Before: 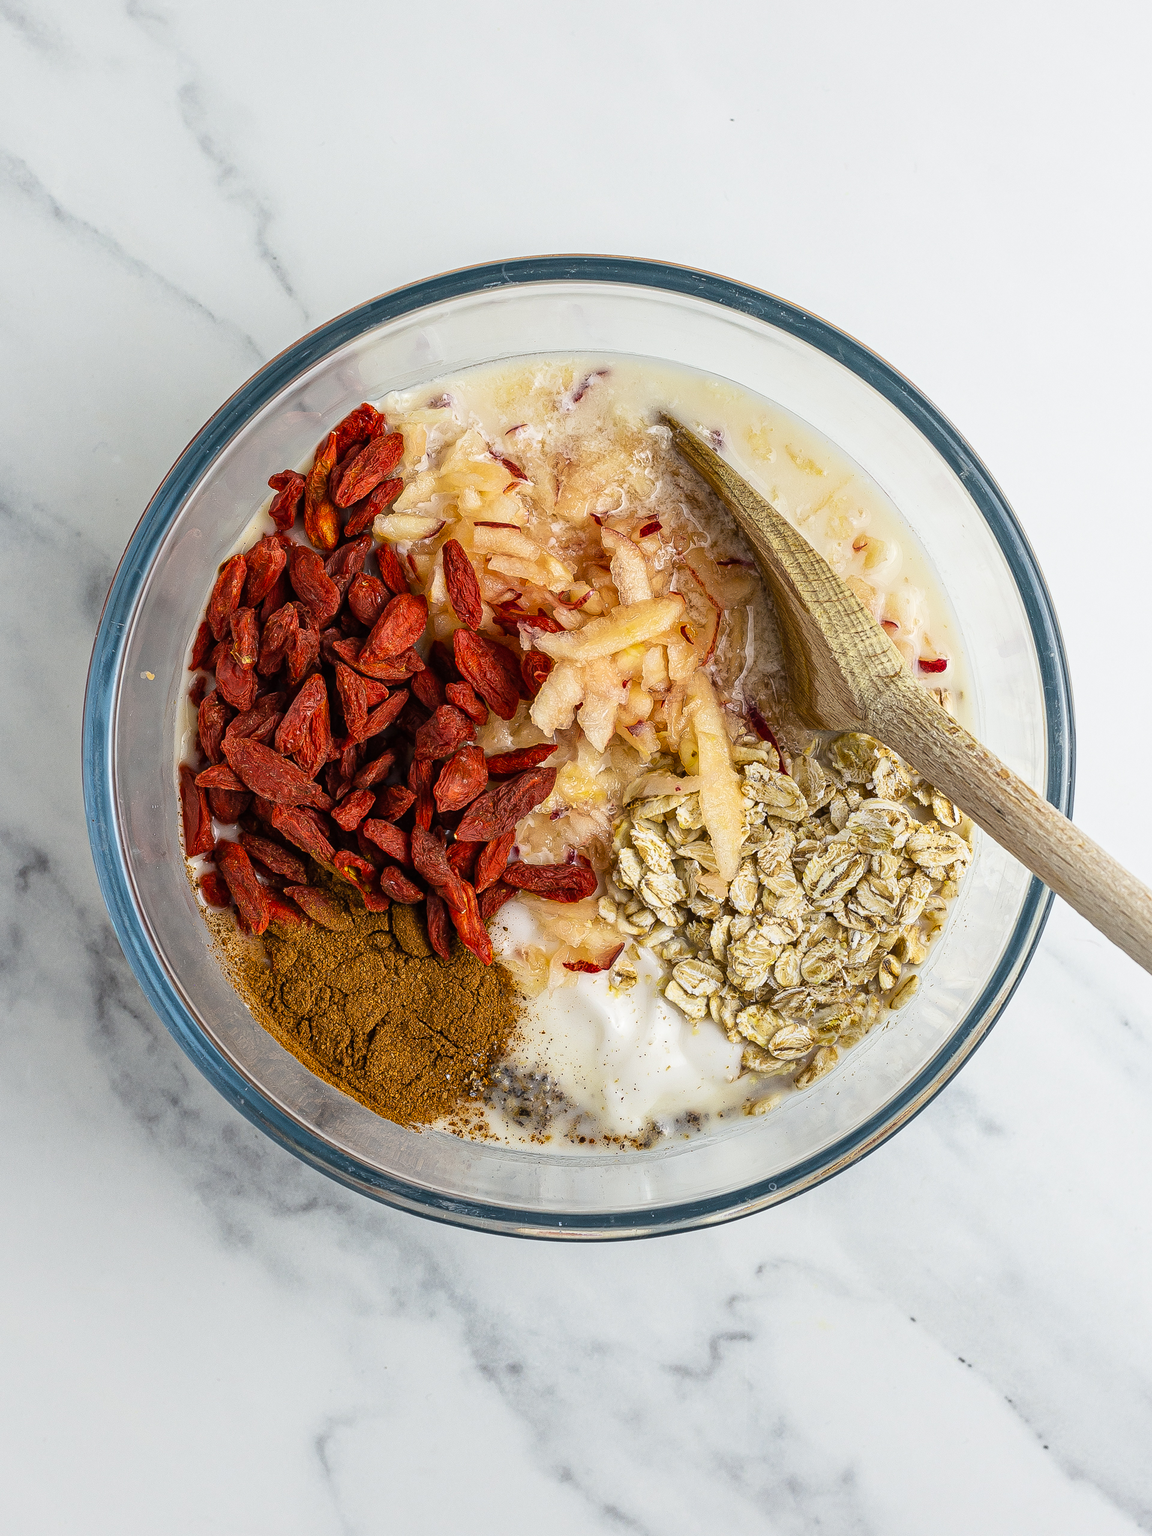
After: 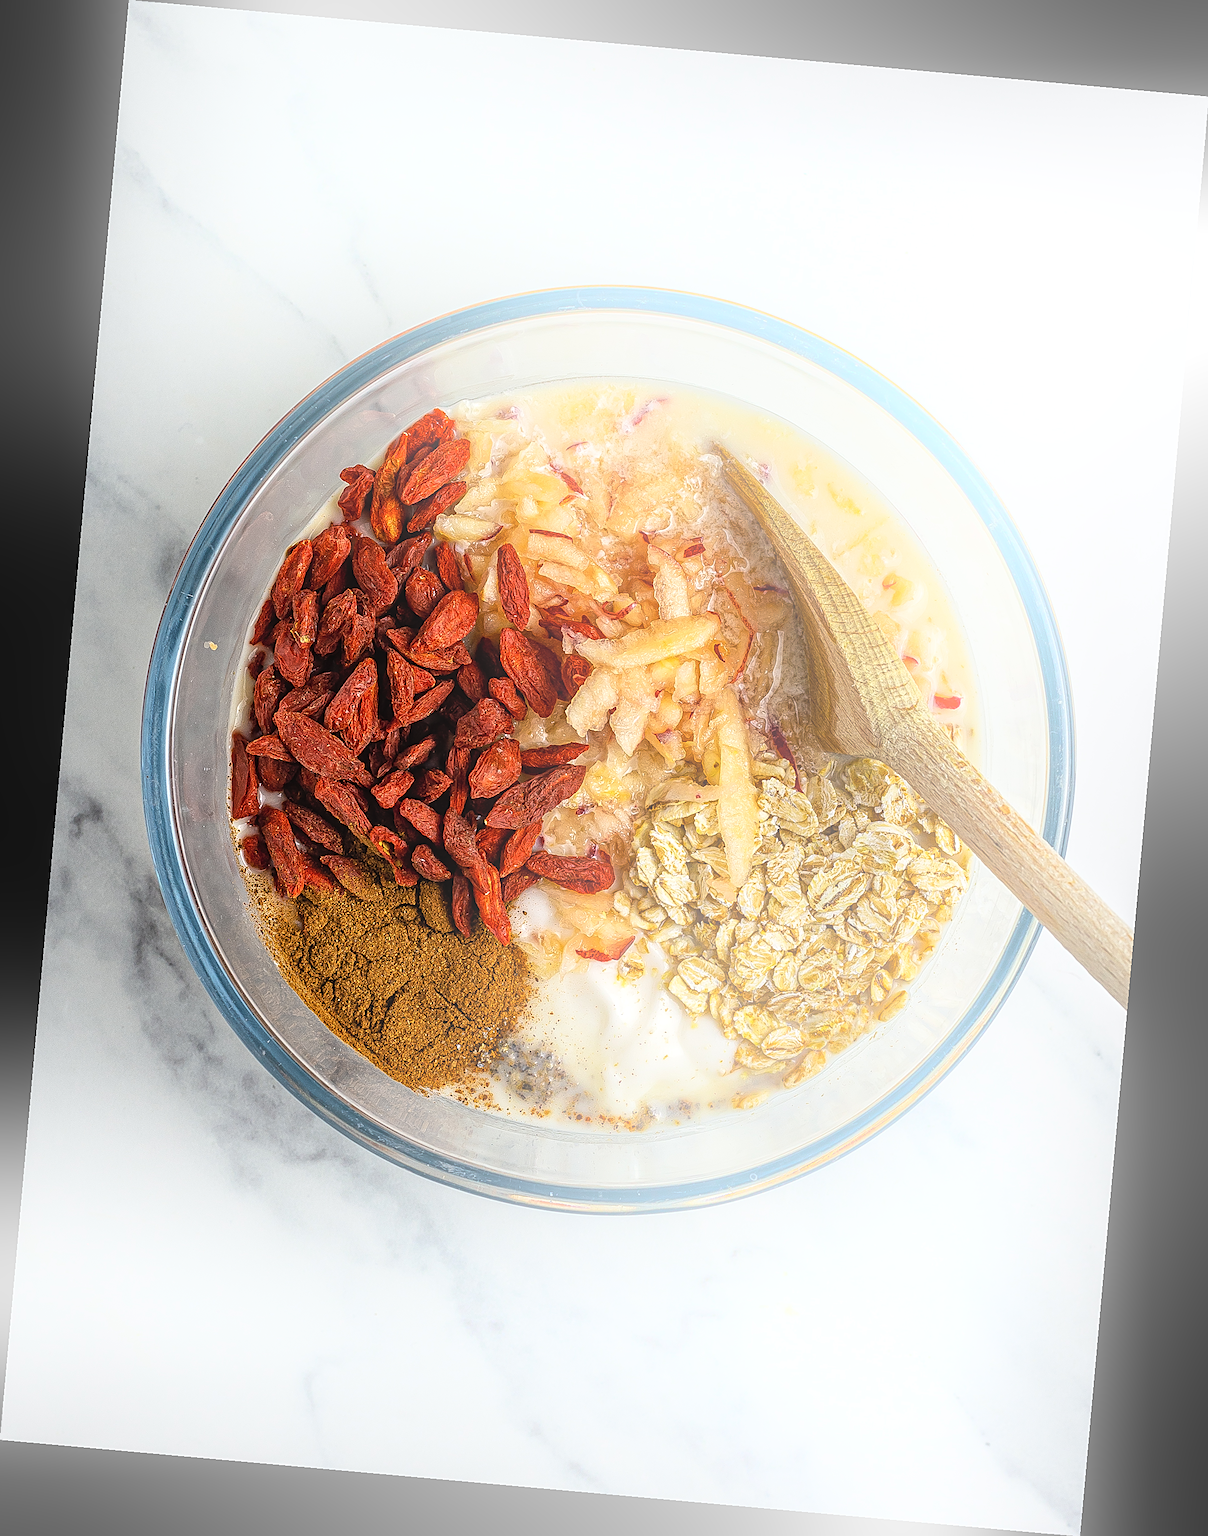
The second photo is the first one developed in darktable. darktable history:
bloom: size 38%, threshold 95%, strength 30%
sharpen: amount 0.6
shadows and highlights: radius 44.78, white point adjustment 6.64, compress 79.65%, highlights color adjustment 78.42%, soften with gaussian
local contrast: on, module defaults
rotate and perspective: rotation 5.12°, automatic cropping off
